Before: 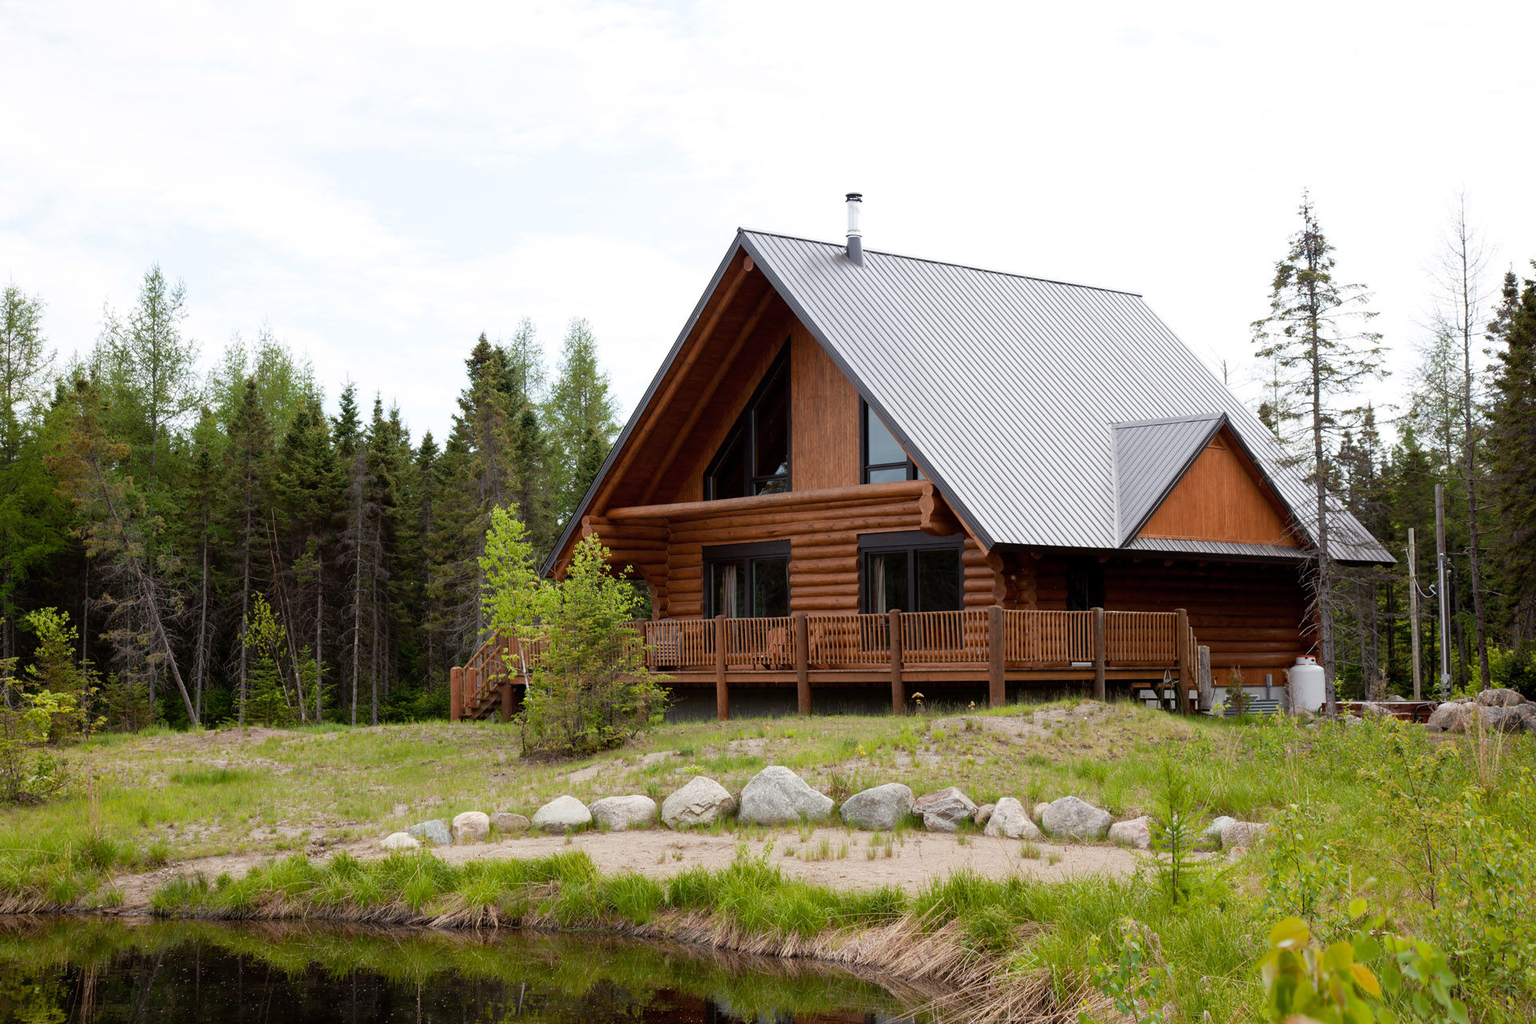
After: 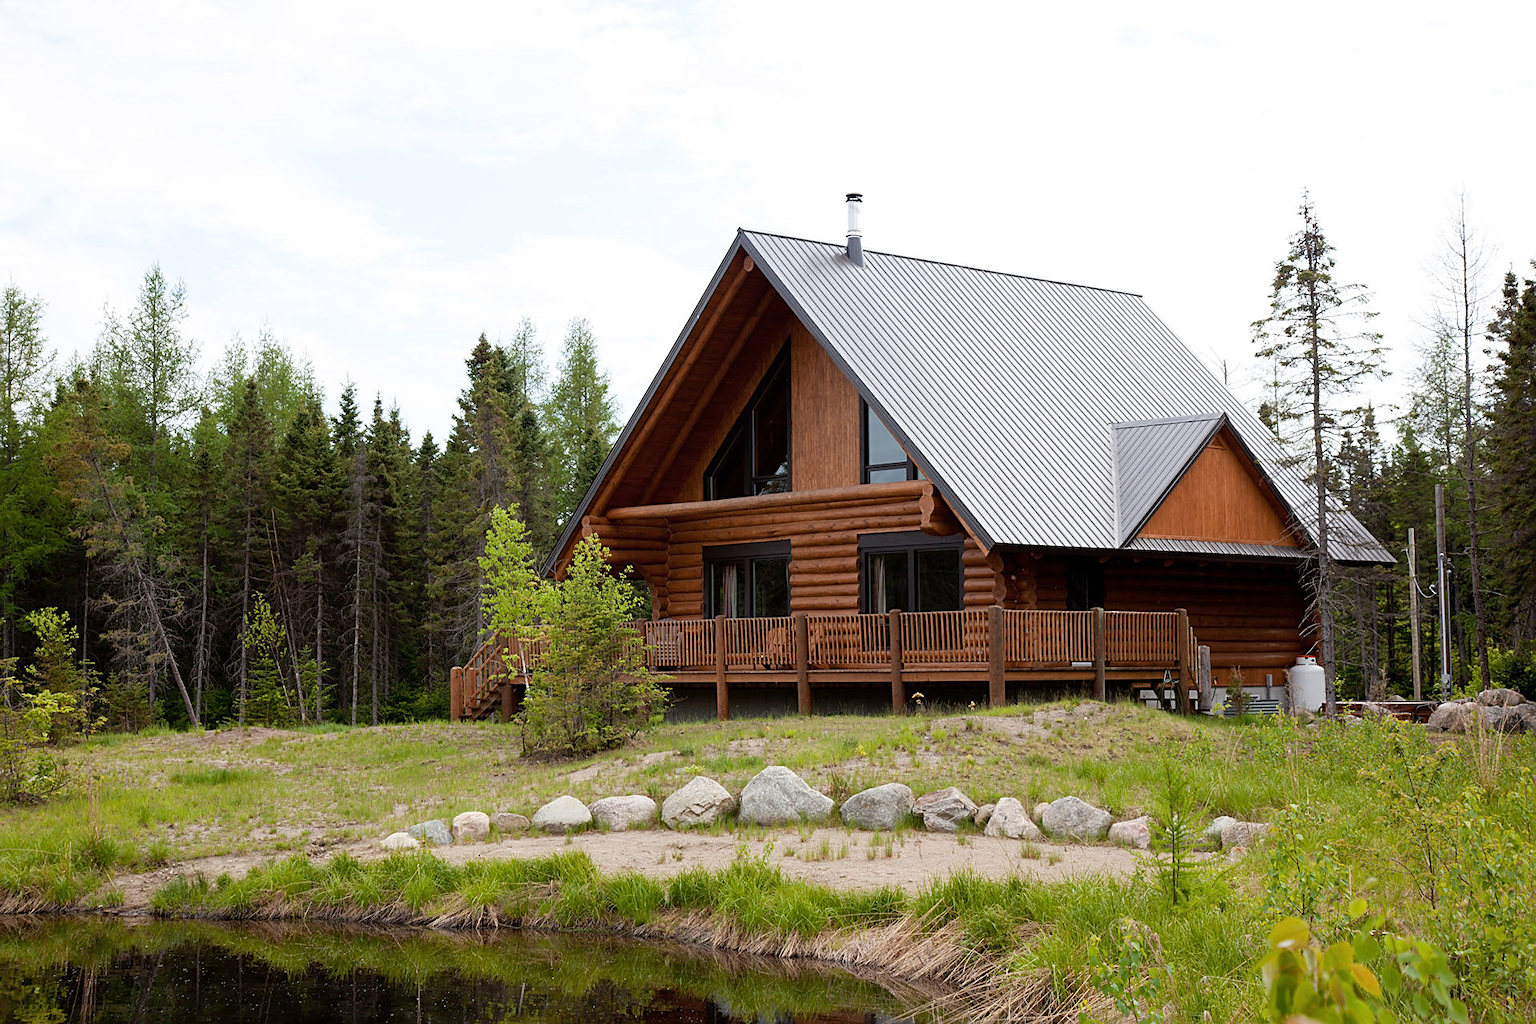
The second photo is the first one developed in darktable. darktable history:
sharpen: on, module defaults
color balance rgb: on, module defaults
